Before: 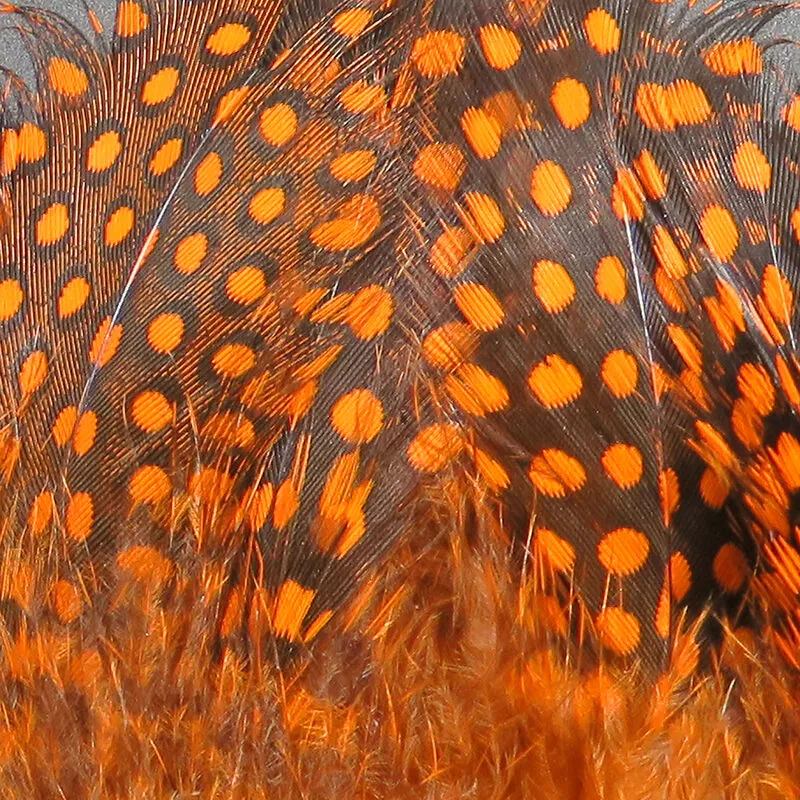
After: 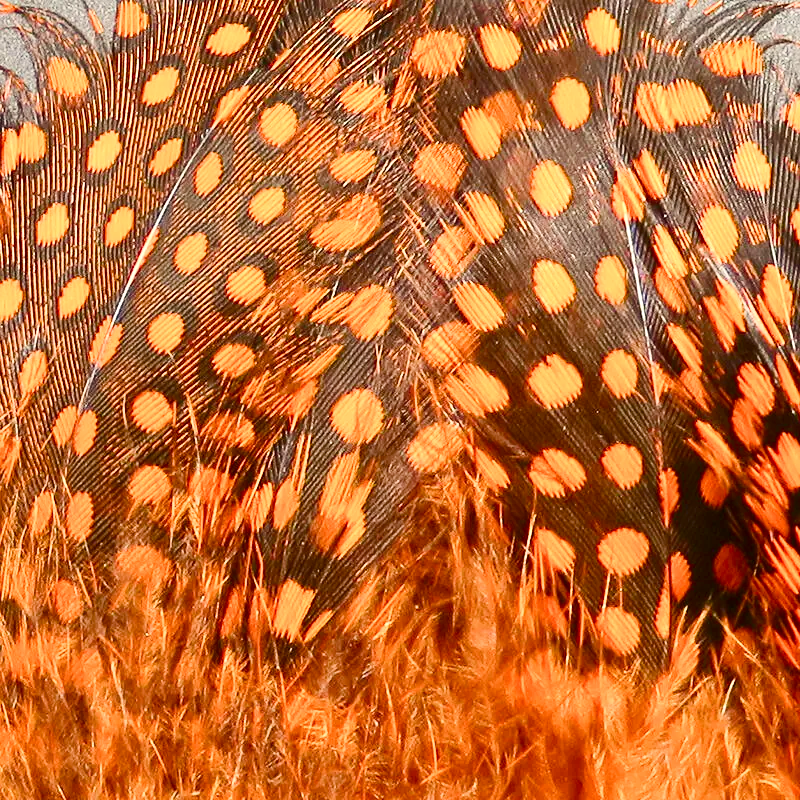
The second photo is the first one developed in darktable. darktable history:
white balance: red 1.045, blue 0.932
contrast brightness saturation: contrast 0.28
color balance rgb: perceptual saturation grading › global saturation 20%, perceptual saturation grading › highlights -50%, perceptual saturation grading › shadows 30%, perceptual brilliance grading › global brilliance 10%, perceptual brilliance grading › shadows 15%
